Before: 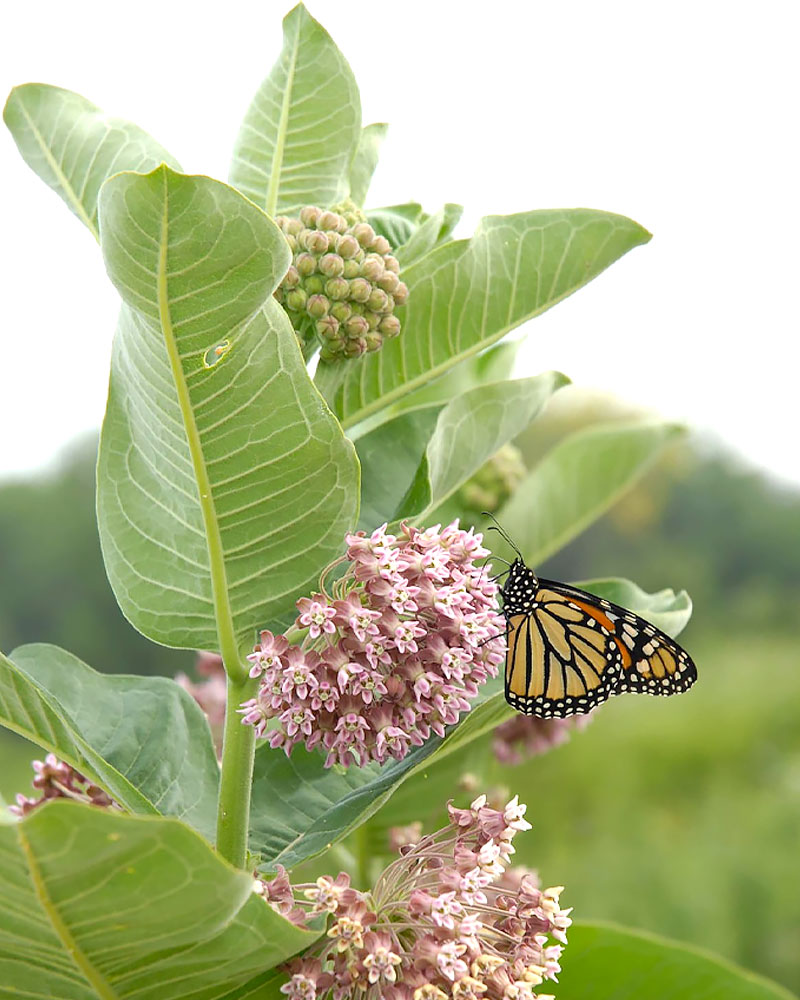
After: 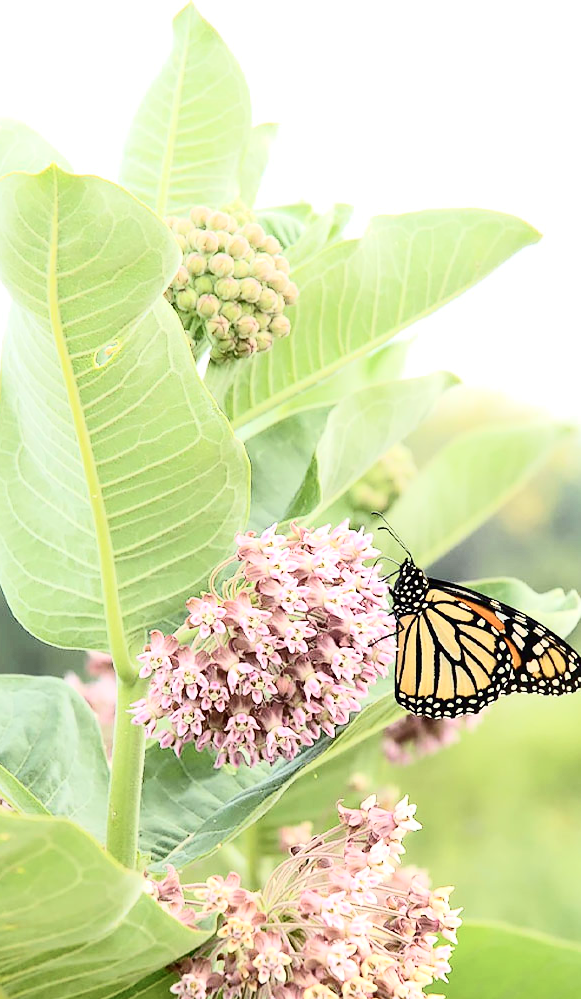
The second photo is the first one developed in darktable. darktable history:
crop: left 13.871%, right 13.49%
shadows and highlights: shadows -1.56, highlights 39.81
tone curve: curves: ch0 [(0, 0) (0.003, 0.001) (0.011, 0.004) (0.025, 0.009) (0.044, 0.016) (0.069, 0.025) (0.1, 0.036) (0.136, 0.059) (0.177, 0.103) (0.224, 0.175) (0.277, 0.274) (0.335, 0.395) (0.399, 0.52) (0.468, 0.635) (0.543, 0.733) (0.623, 0.817) (0.709, 0.888) (0.801, 0.93) (0.898, 0.964) (1, 1)], color space Lab, independent channels, preserve colors none
